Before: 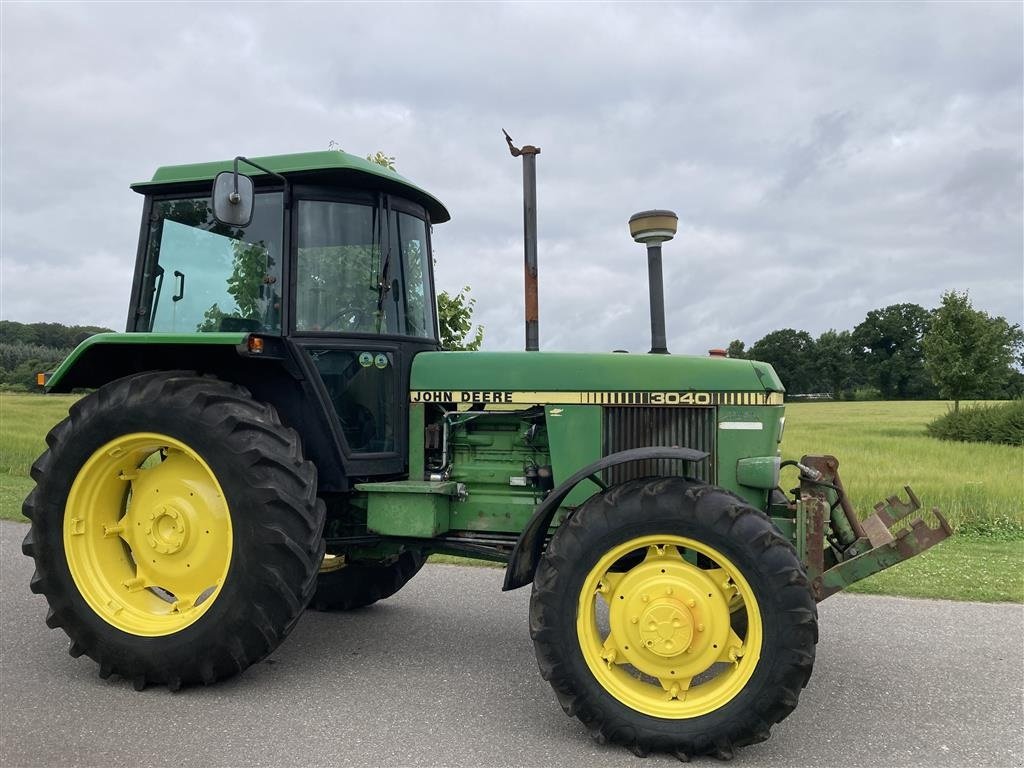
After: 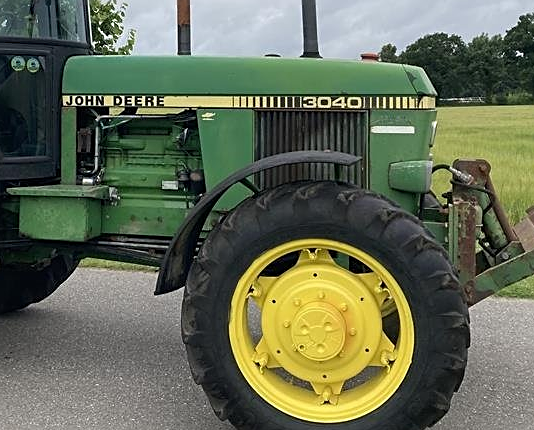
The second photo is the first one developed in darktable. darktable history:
sharpen: on, module defaults
crop: left 34.062%, top 38.608%, right 13.771%, bottom 5.29%
